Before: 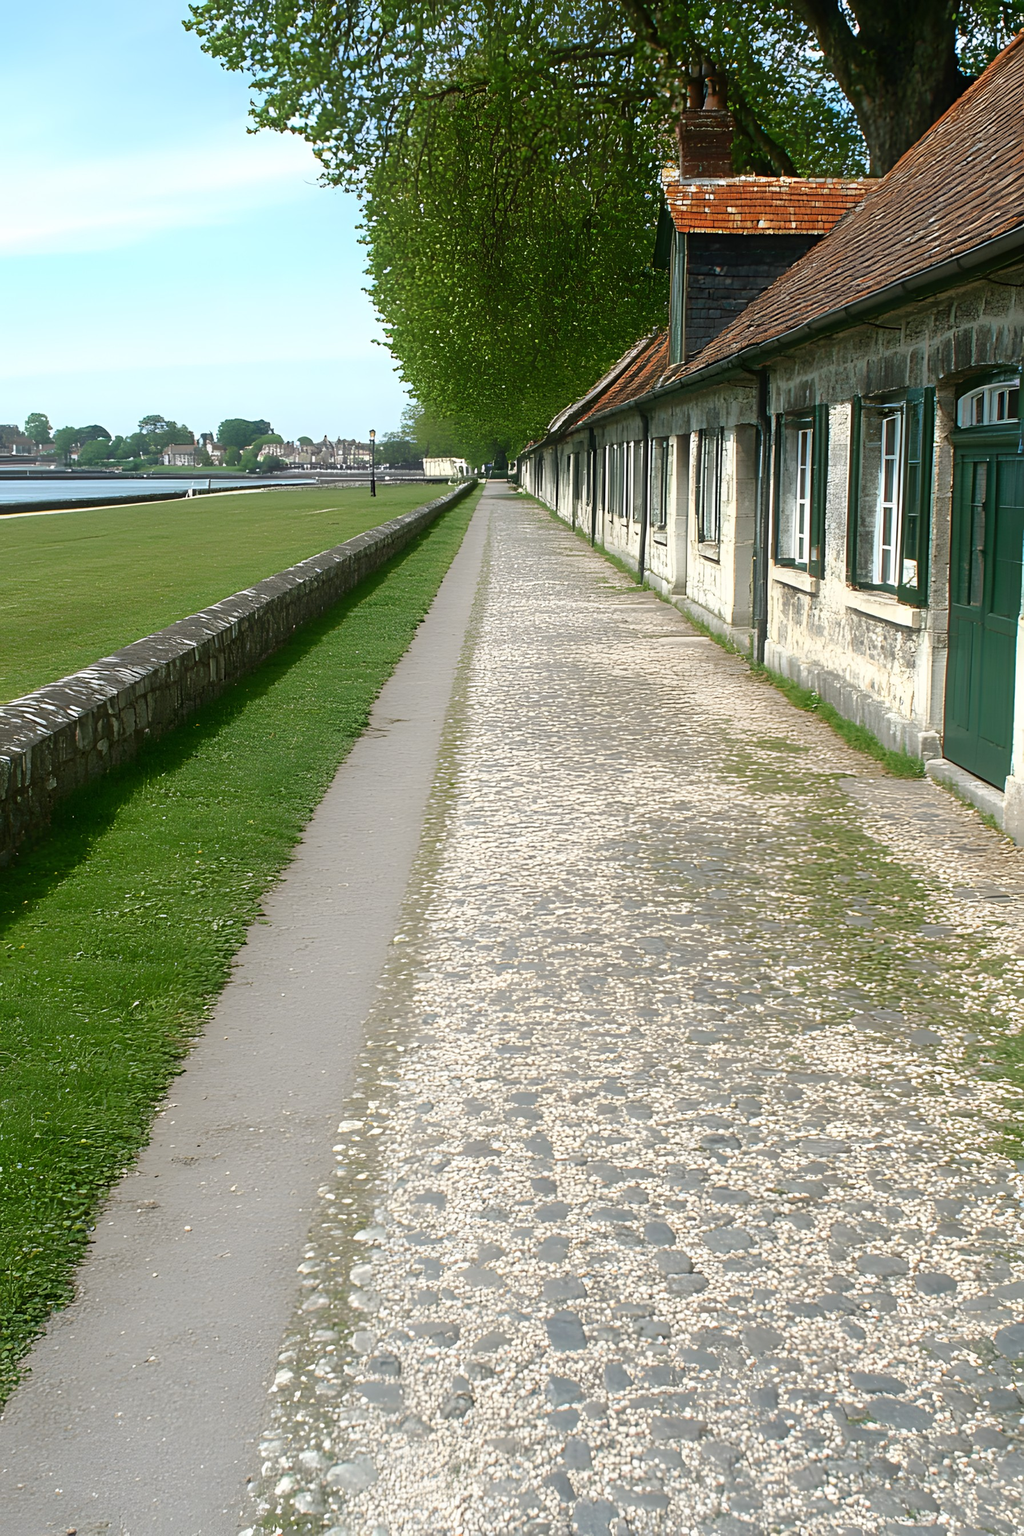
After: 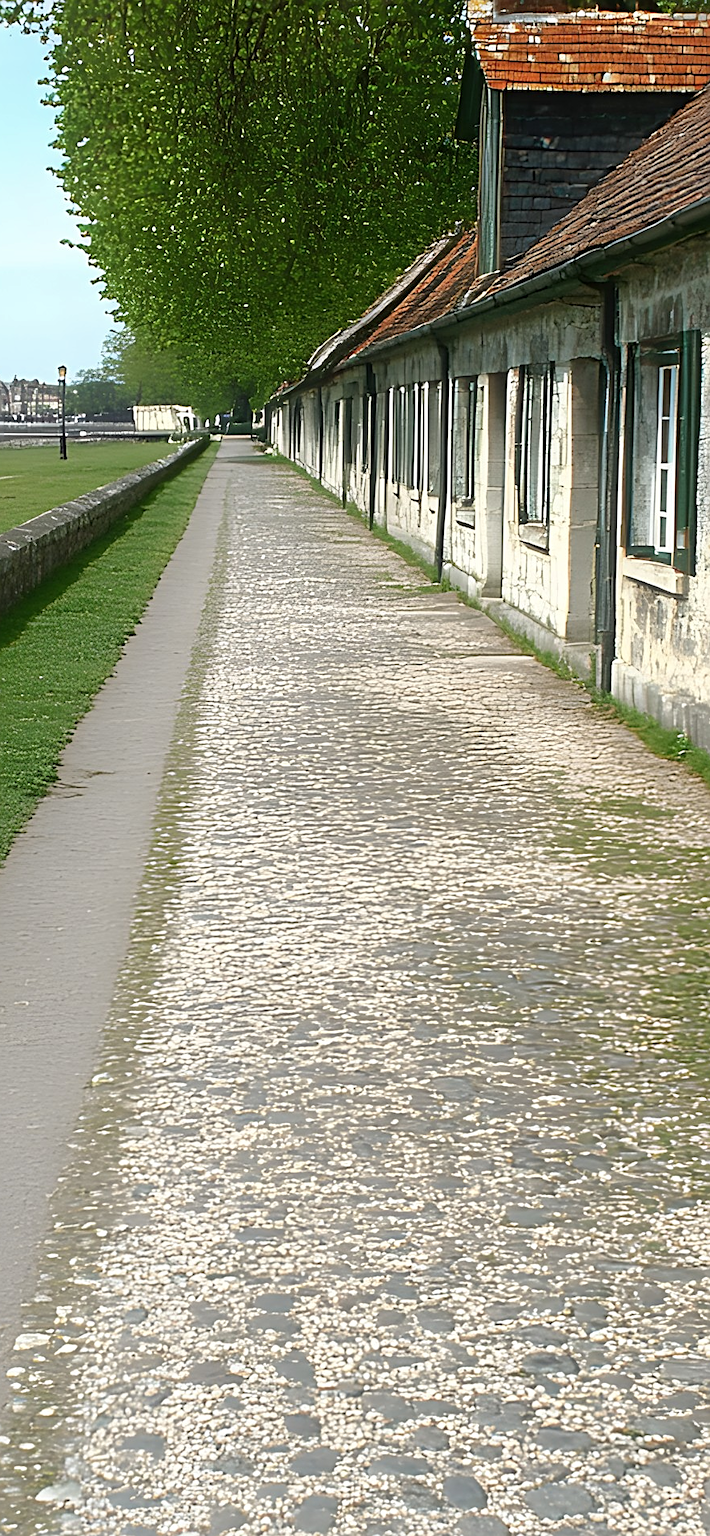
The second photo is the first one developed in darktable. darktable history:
sharpen: on, module defaults
shadows and highlights: shadows 25, highlights -25
crop: left 32.075%, top 10.976%, right 18.355%, bottom 17.596%
